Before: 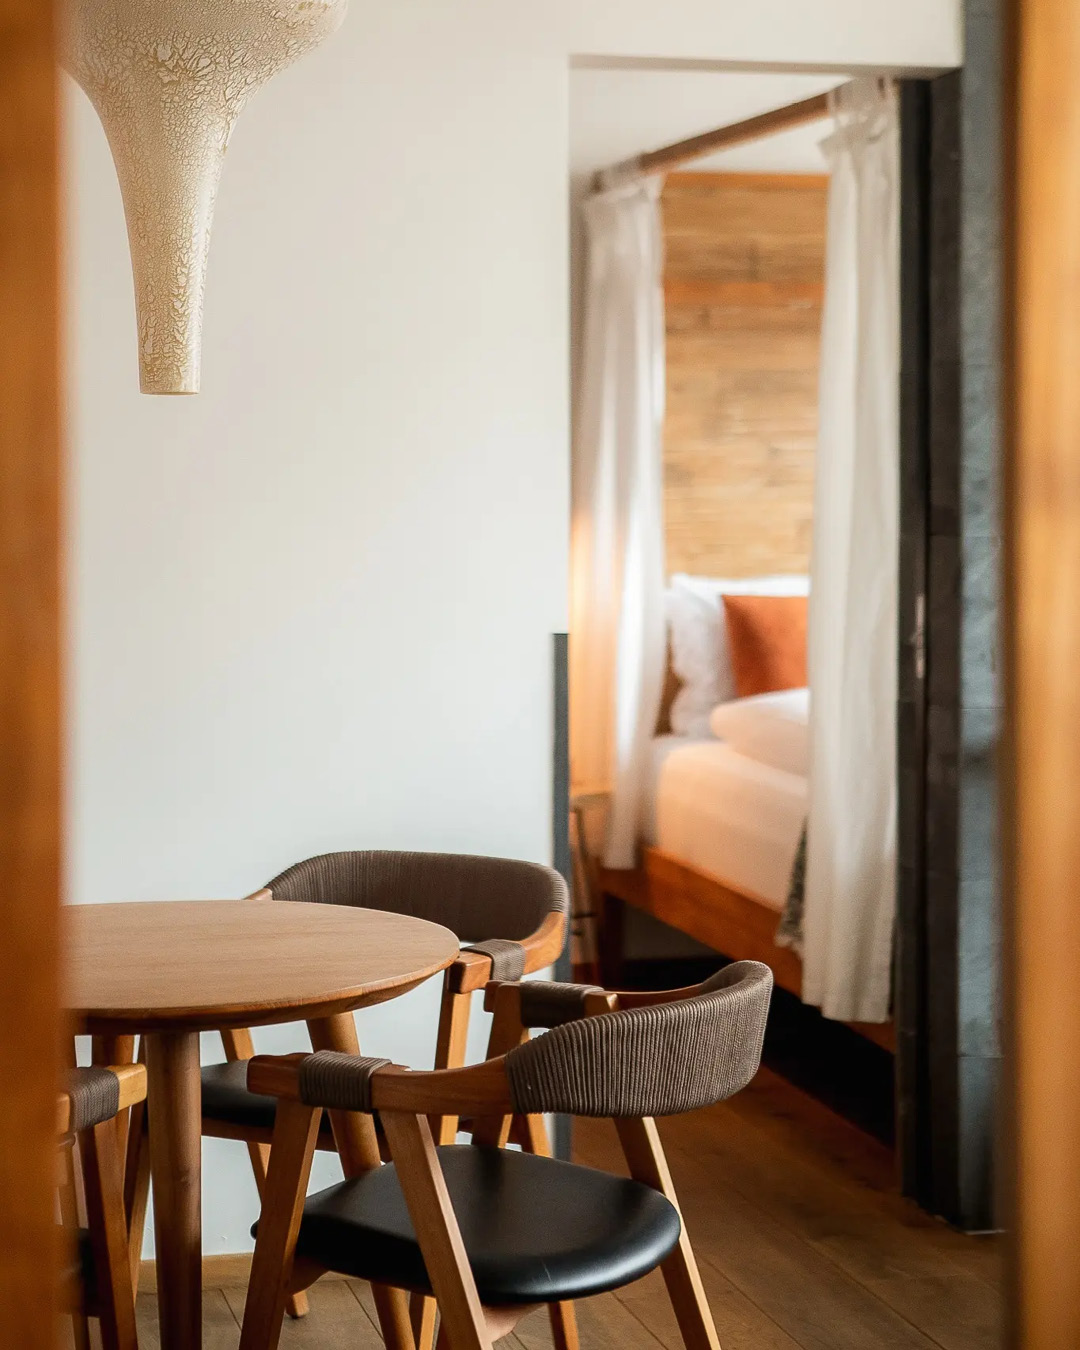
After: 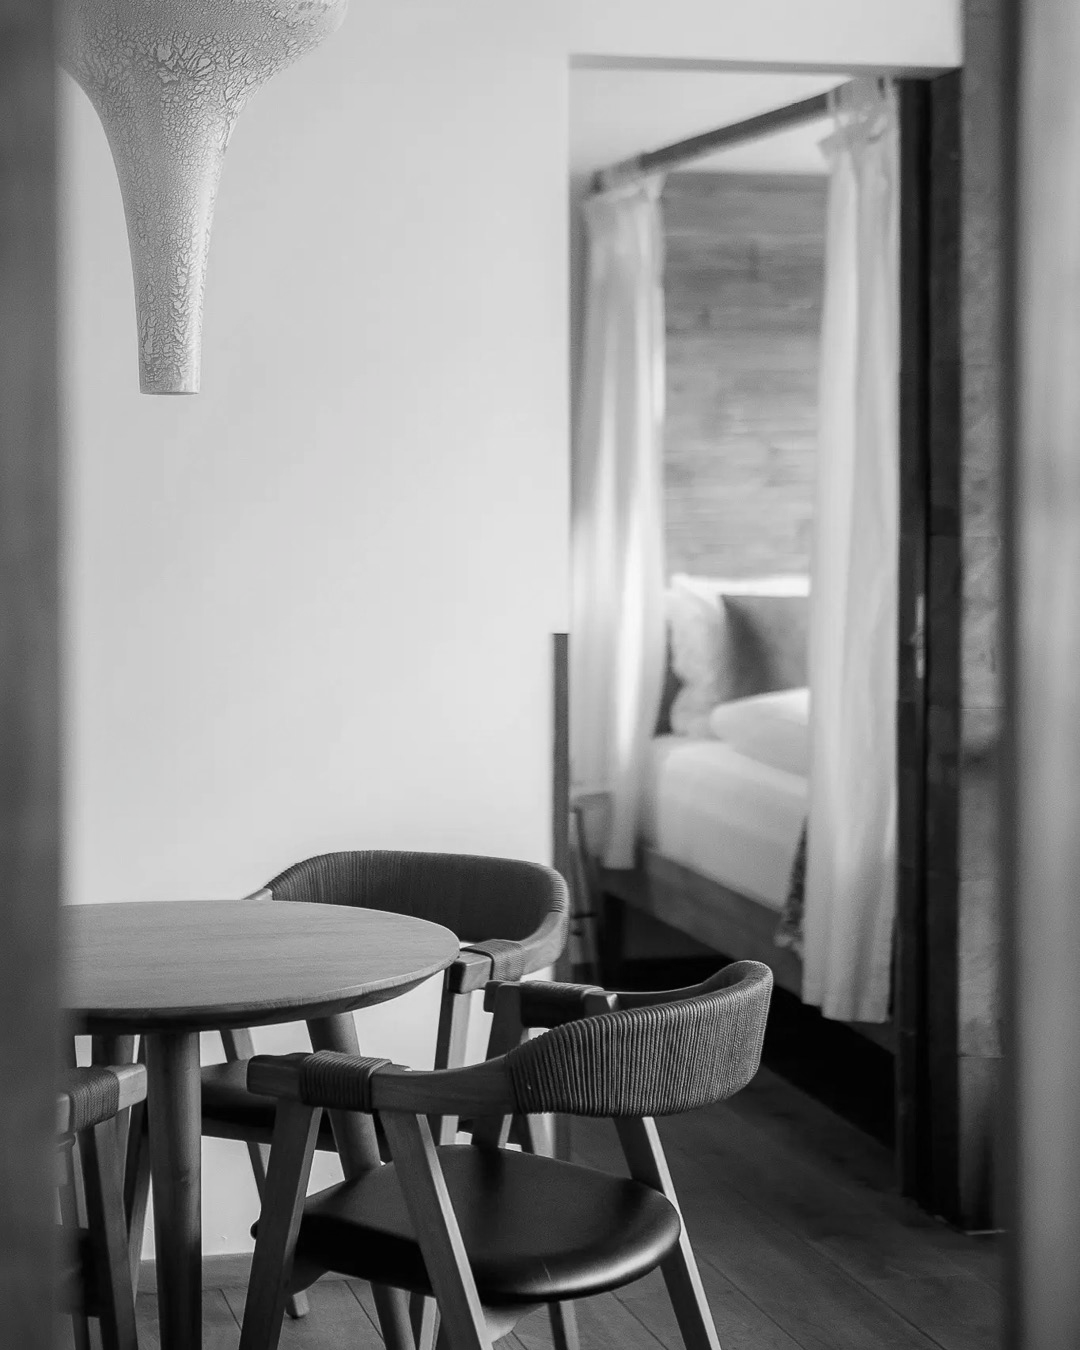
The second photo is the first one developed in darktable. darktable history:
color calibration: output gray [0.267, 0.423, 0.261, 0], illuminant same as pipeline (D50), adaptation none (bypass)
tone equalizer: on, module defaults
color balance rgb: on, module defaults
